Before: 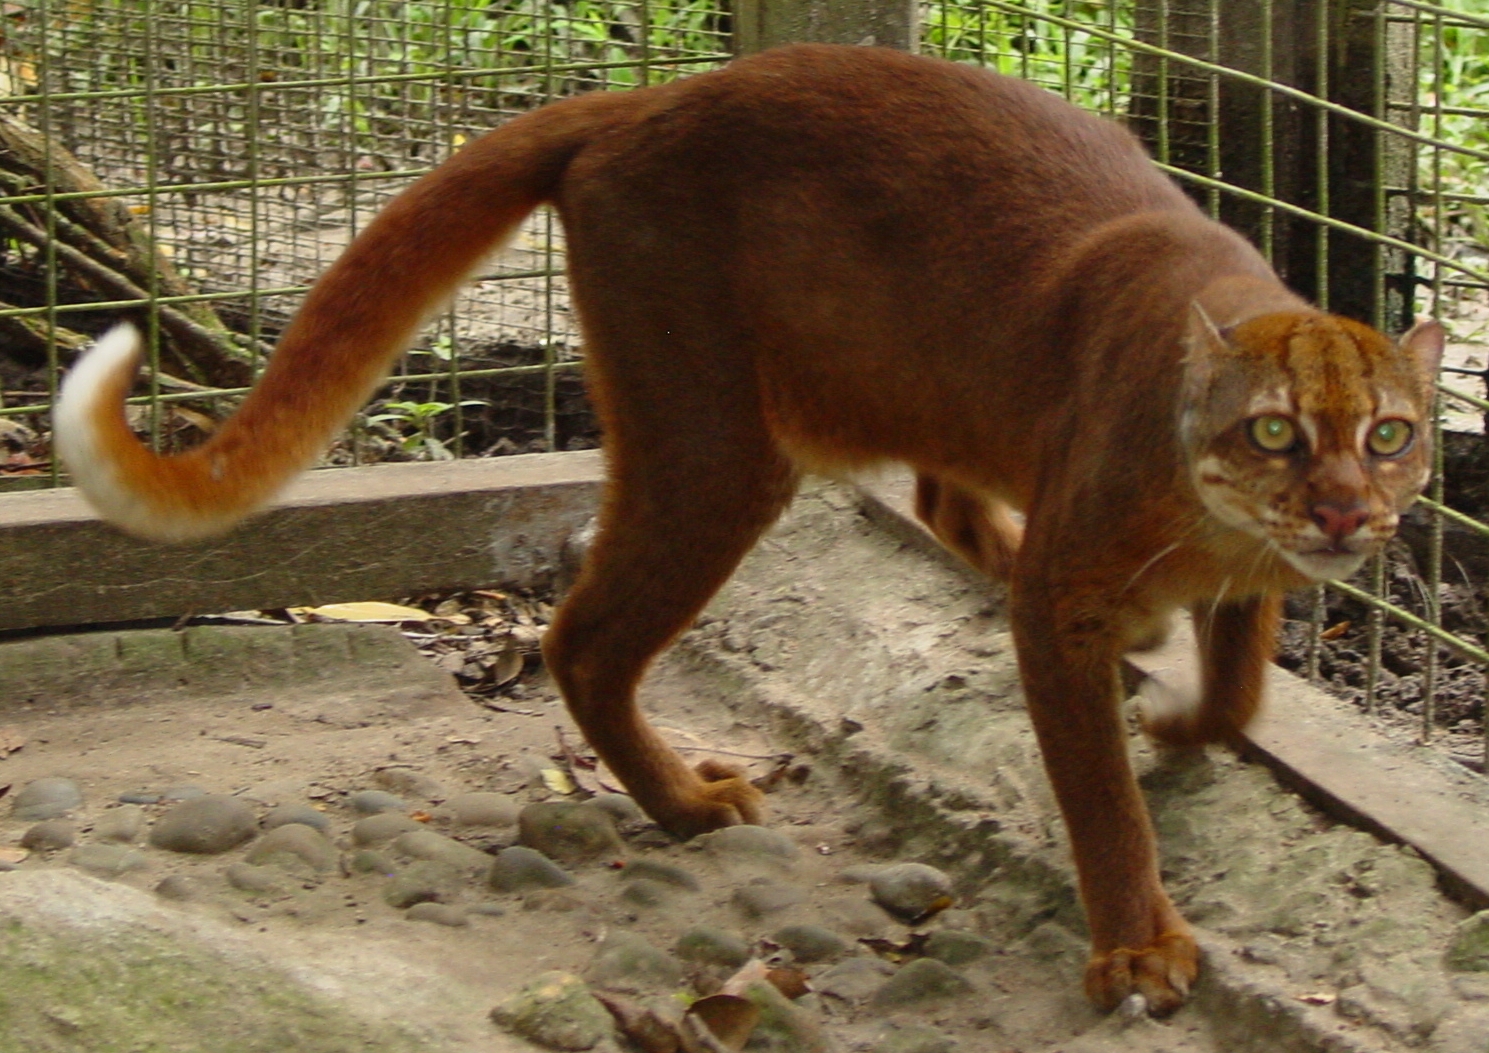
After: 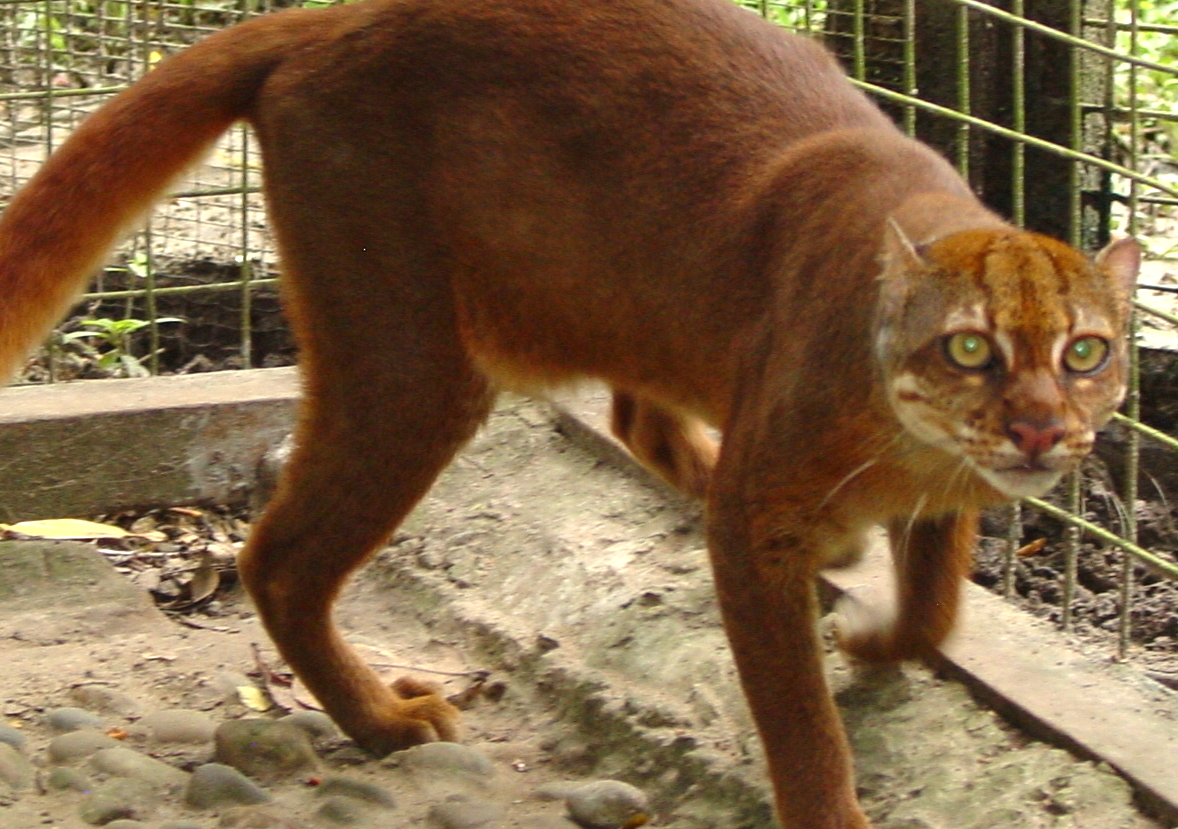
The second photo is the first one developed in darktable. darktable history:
exposure: exposure 0.61 EV, compensate highlight preservation false
crop and rotate: left 20.44%, top 7.93%, right 0.424%, bottom 13.305%
